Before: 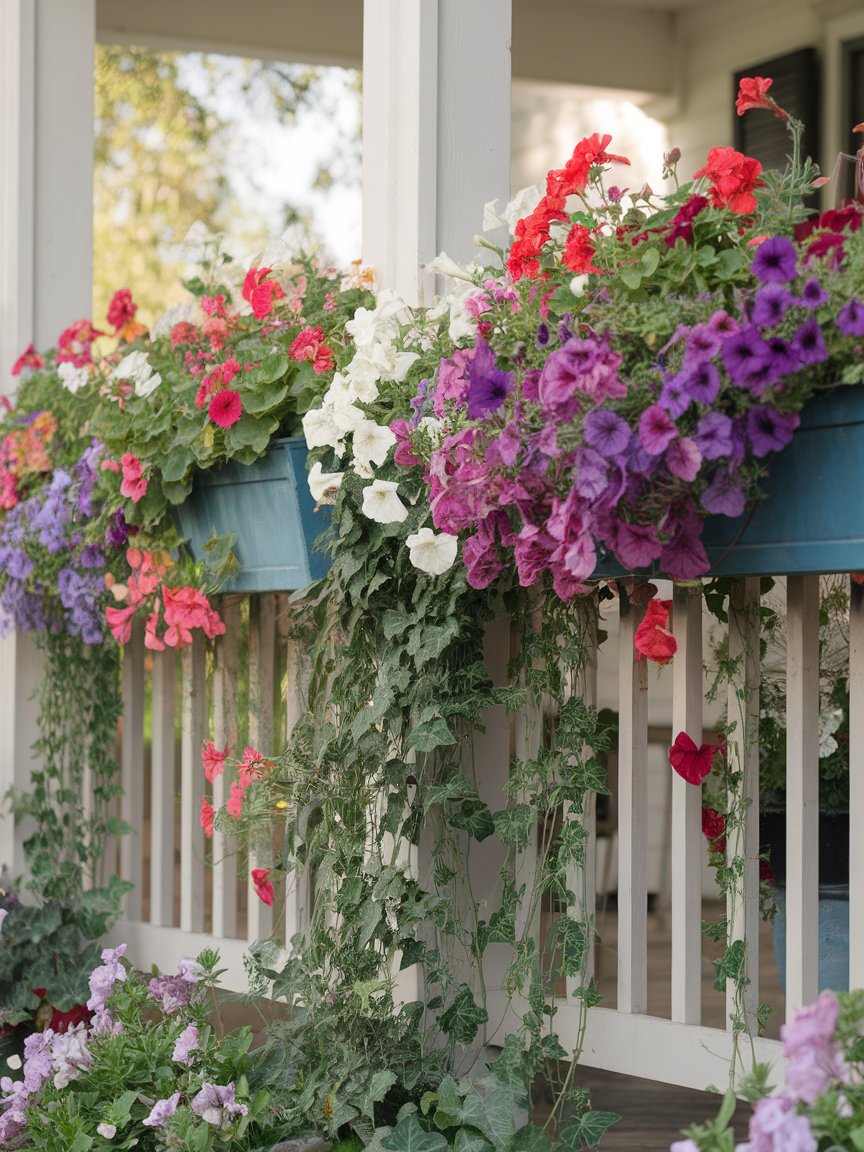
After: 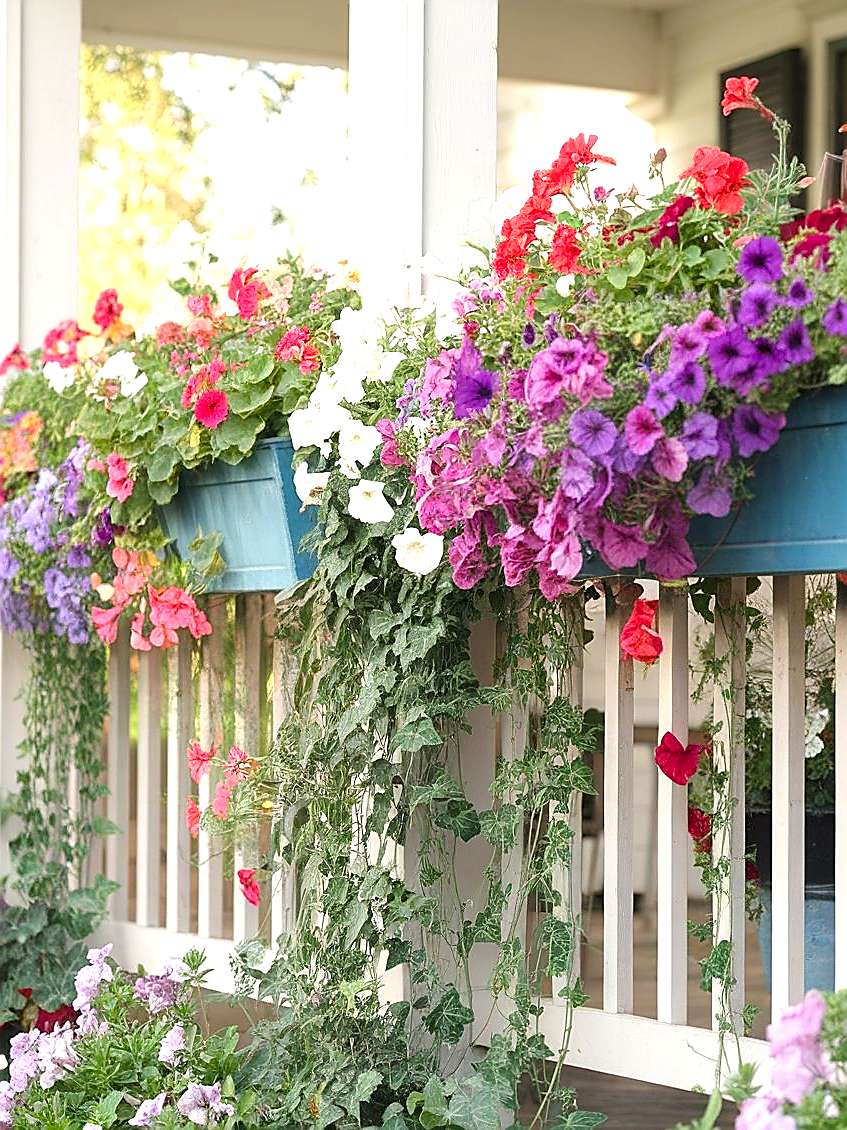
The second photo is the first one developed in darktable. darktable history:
crop: left 1.697%, right 0.268%, bottom 1.882%
exposure: exposure 1 EV, compensate exposure bias true, compensate highlight preservation false
color balance rgb: power › hue 329.46°, linear chroma grading › global chroma 15.279%, perceptual saturation grading › global saturation -2.117%, perceptual saturation grading › highlights -7.47%, perceptual saturation grading › mid-tones 7.325%, perceptual saturation grading › shadows 4.747%
sharpen: radius 1.418, amount 1.266, threshold 0.753
